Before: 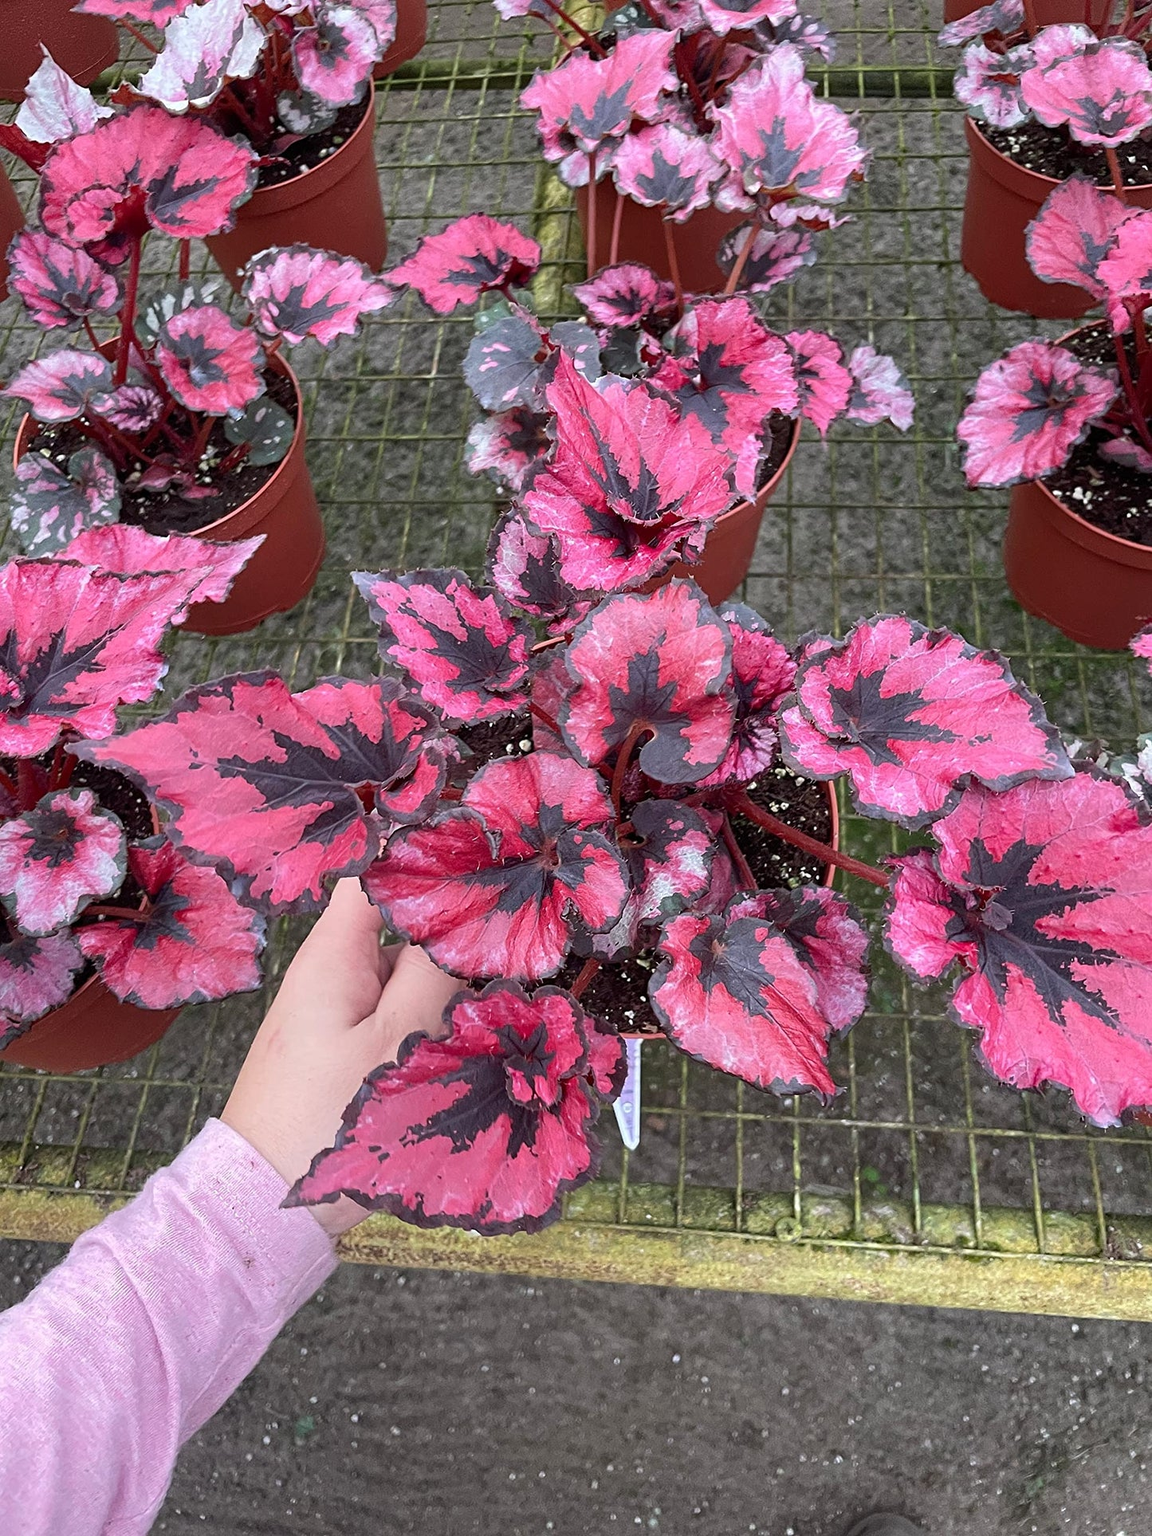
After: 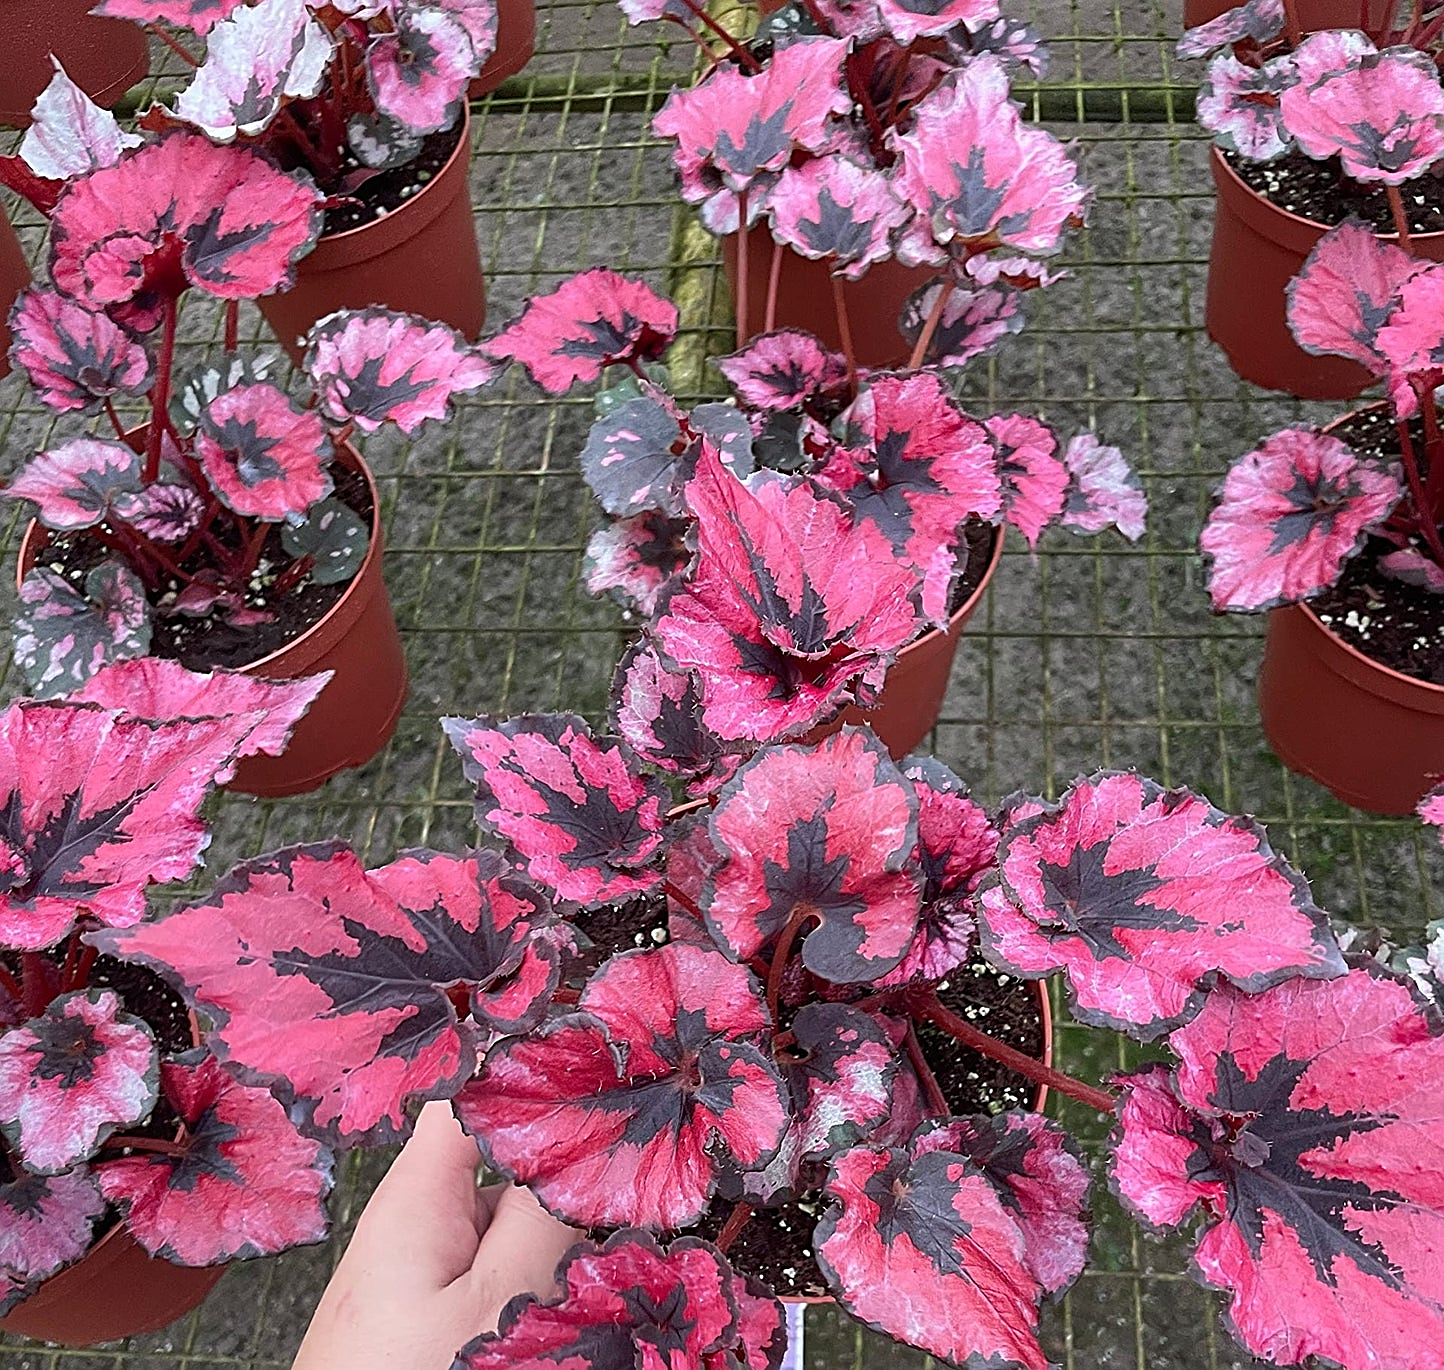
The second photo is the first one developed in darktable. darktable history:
sharpen: on, module defaults
crop: right 0%, bottom 28.869%
